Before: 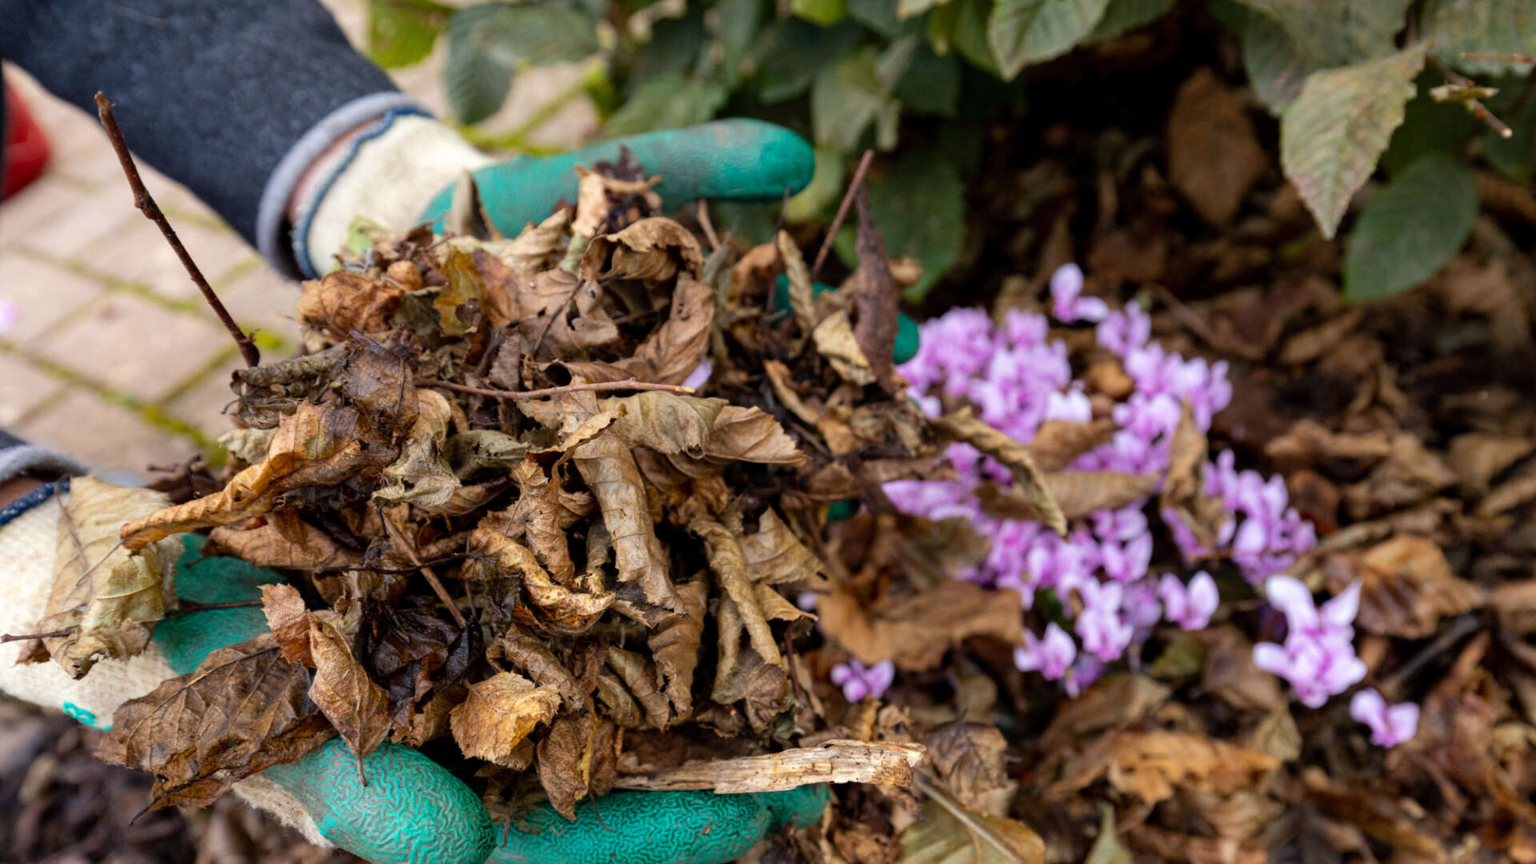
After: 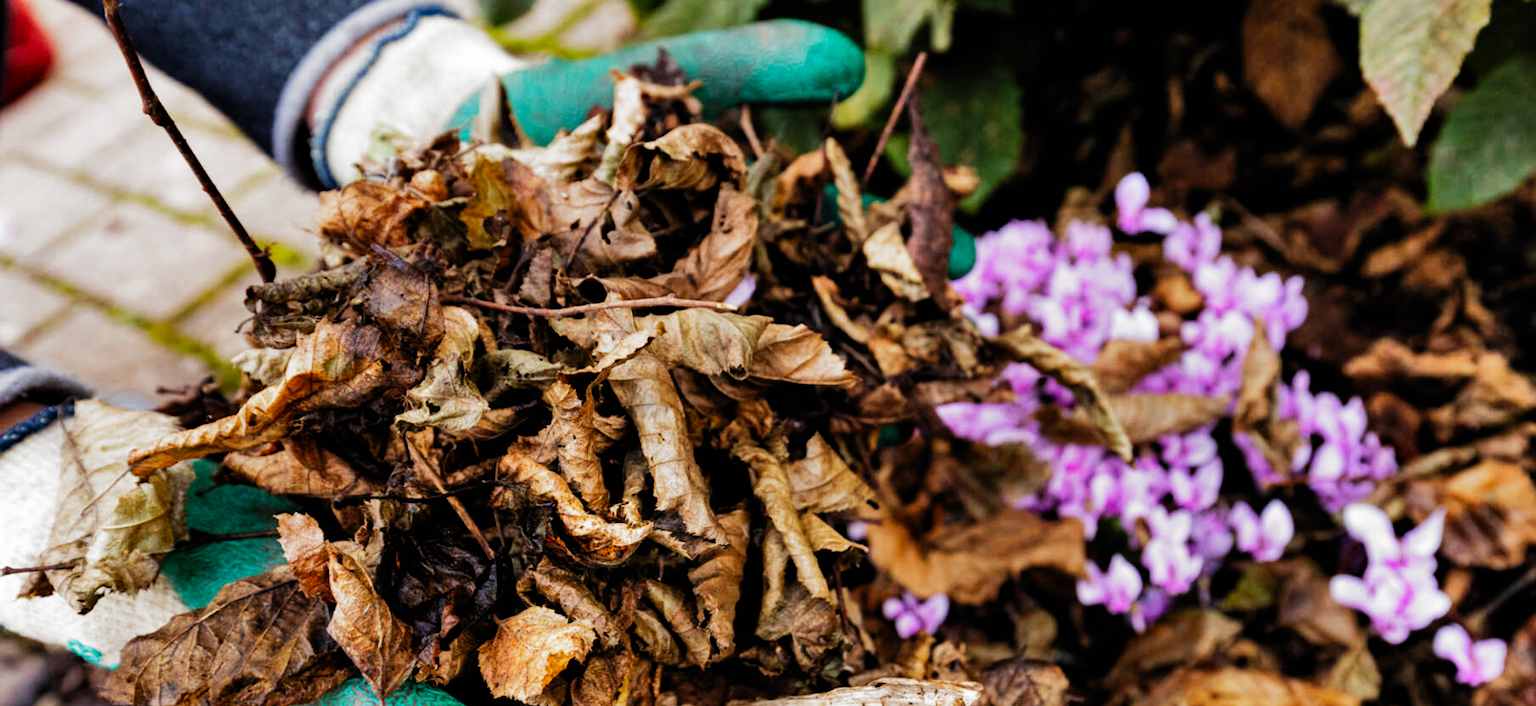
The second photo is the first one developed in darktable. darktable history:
crop and rotate: angle 0.03°, top 11.643%, right 5.651%, bottom 11.189%
shadows and highlights: shadows 52.42, soften with gaussian
filmic rgb: black relative exposure -6.43 EV, white relative exposure 2.43 EV, threshold 3 EV, hardness 5.27, latitude 0.1%, contrast 1.425, highlights saturation mix 2%, preserve chrominance no, color science v5 (2021), contrast in shadows safe, contrast in highlights safe, enable highlight reconstruction true
